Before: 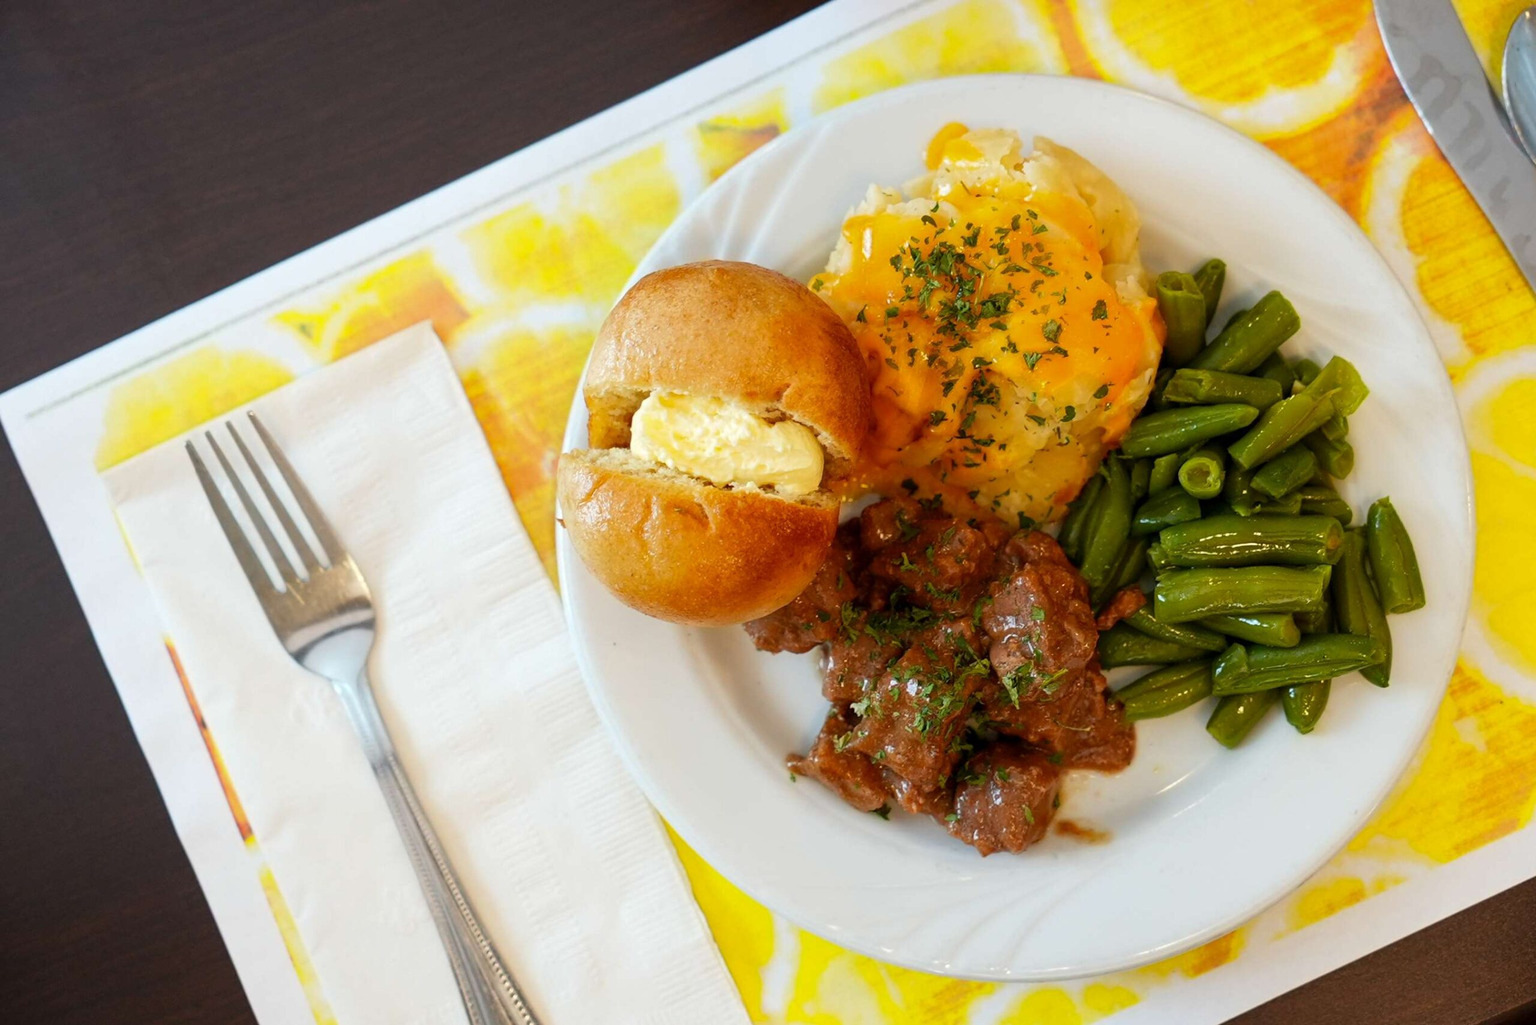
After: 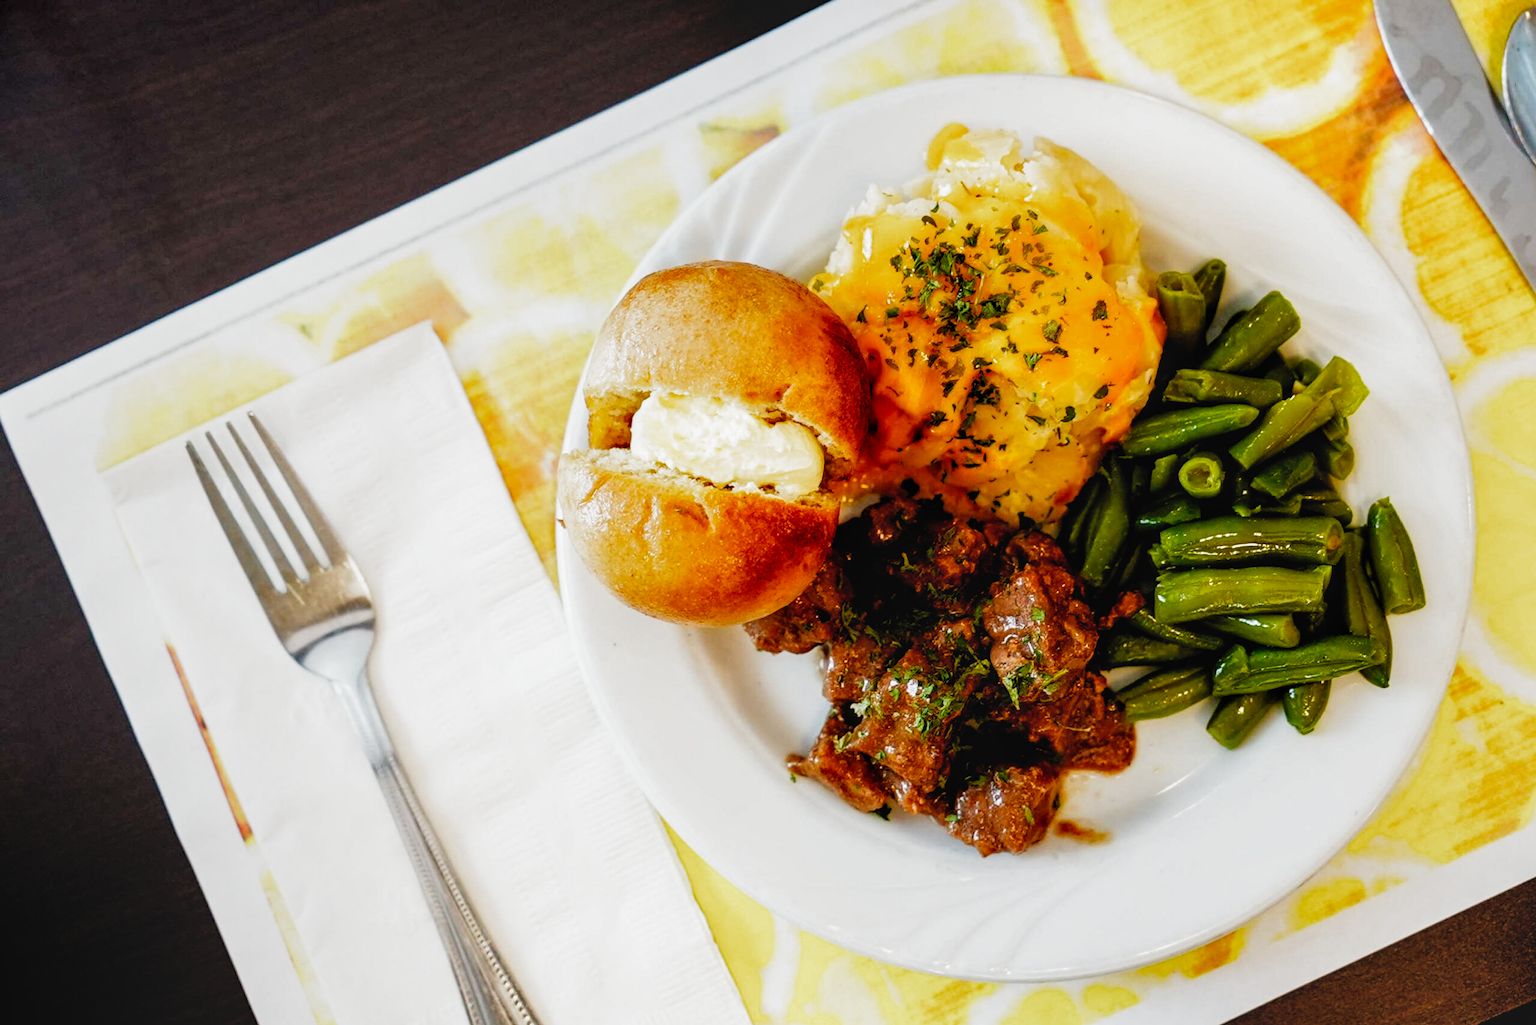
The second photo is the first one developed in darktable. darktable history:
filmic rgb: black relative exposure -4.03 EV, white relative exposure 2.99 EV, threshold 2.99 EV, hardness 2.99, contrast 1.4, preserve chrominance no, color science v4 (2020), iterations of high-quality reconstruction 10, contrast in shadows soft, enable highlight reconstruction true
exposure: exposure 0.174 EV, compensate highlight preservation false
local contrast: detail 118%
